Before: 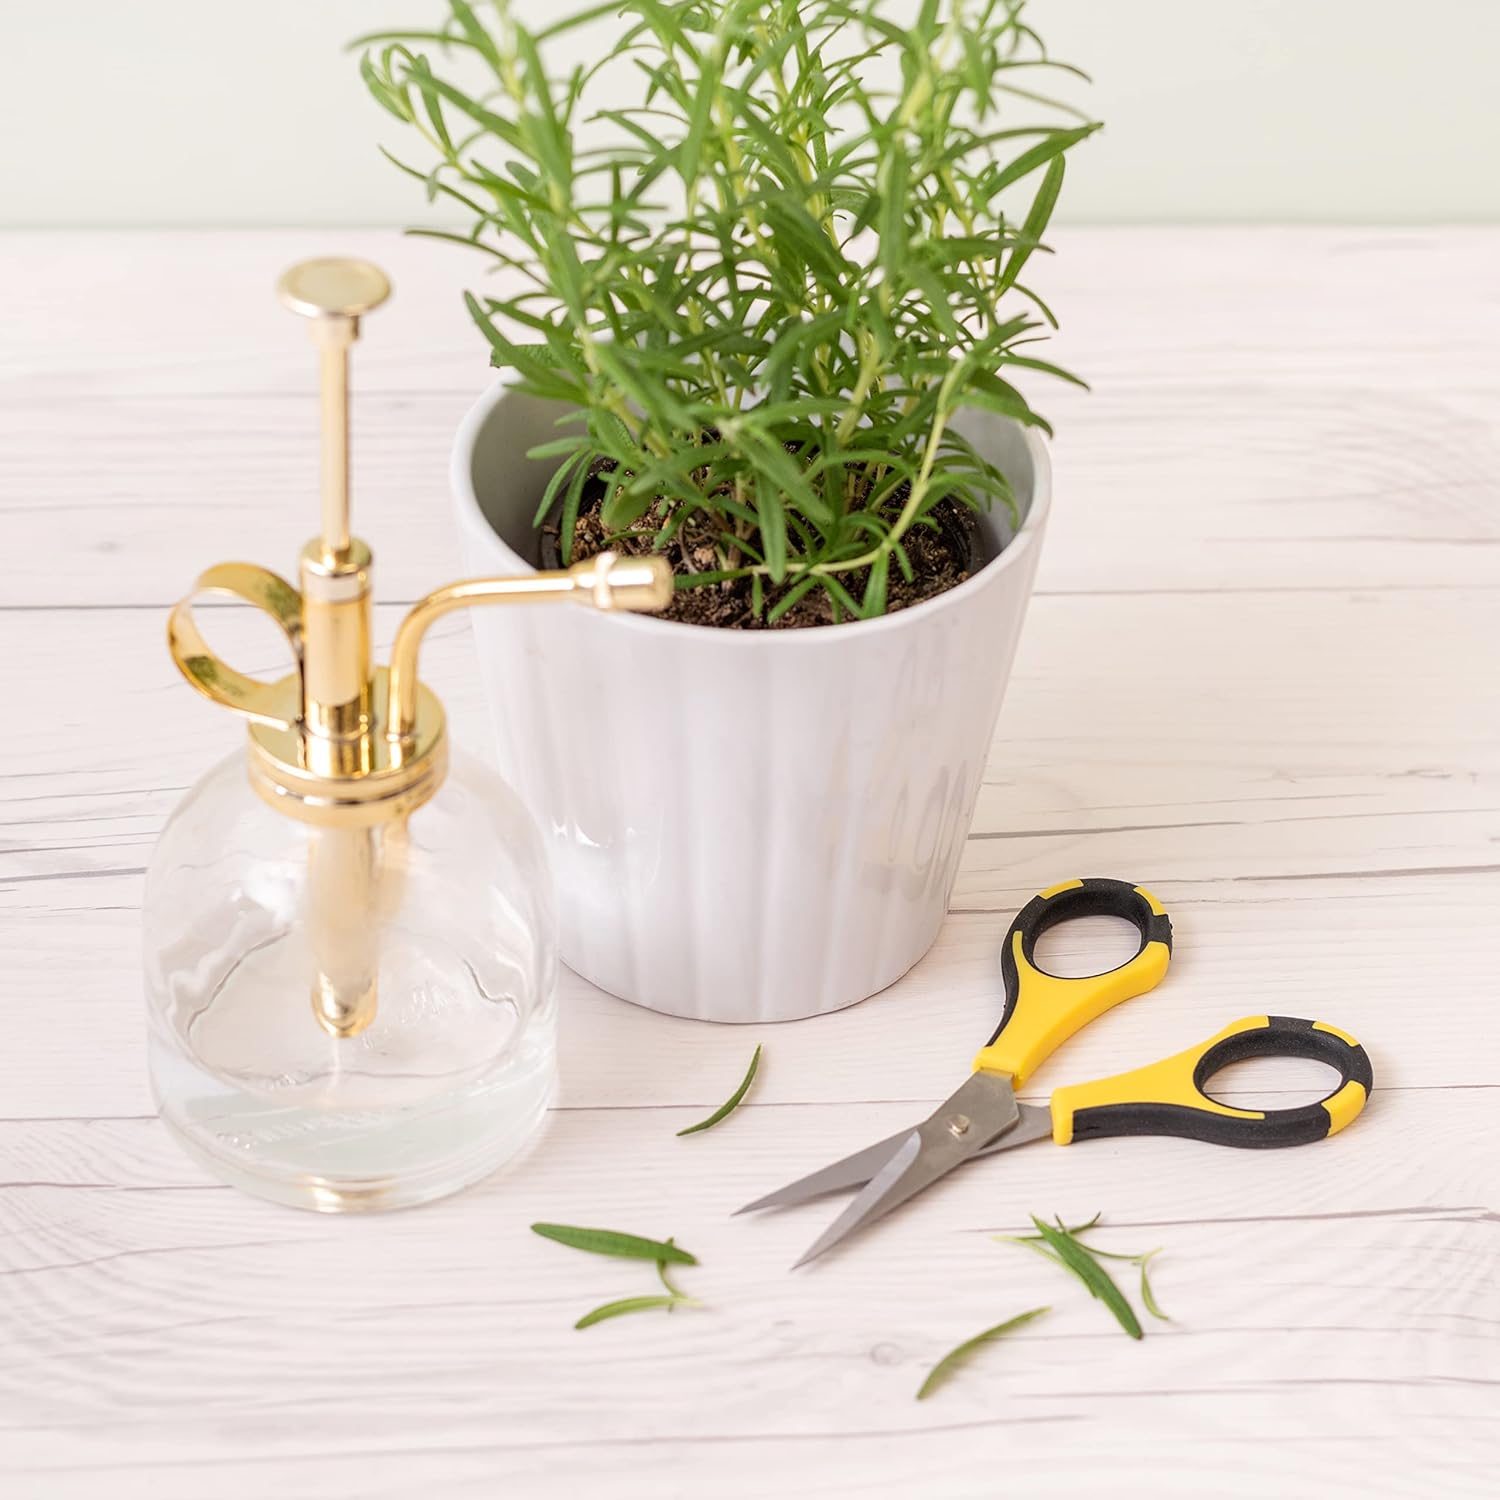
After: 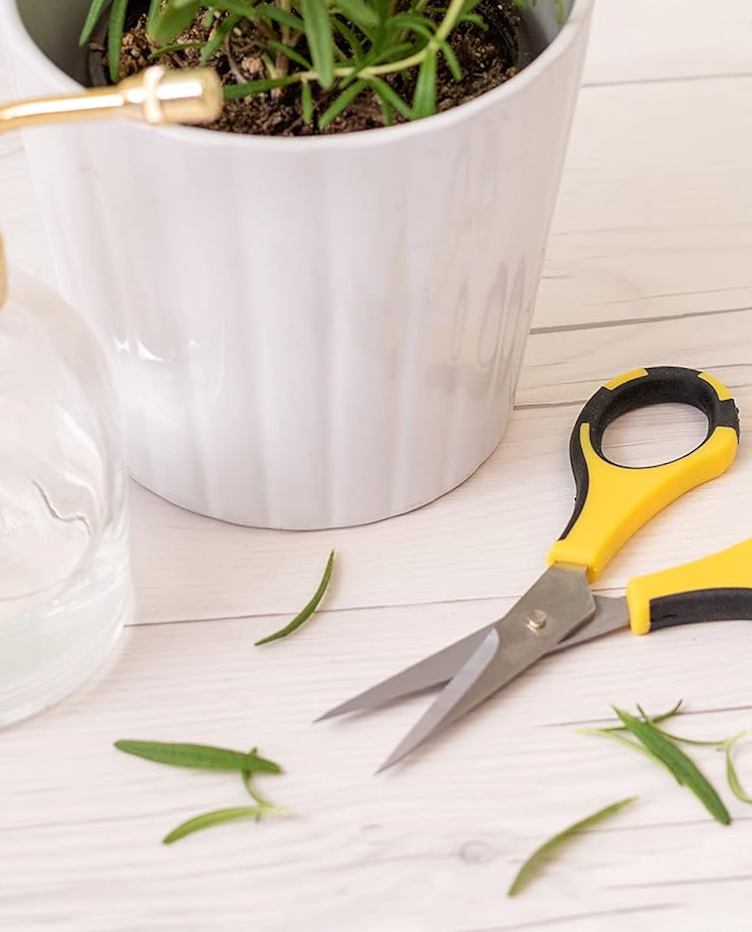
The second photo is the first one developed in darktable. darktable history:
rotate and perspective: rotation -3°, crop left 0.031, crop right 0.968, crop top 0.07, crop bottom 0.93
crop and rotate: left 29.237%, top 31.152%, right 19.807%
